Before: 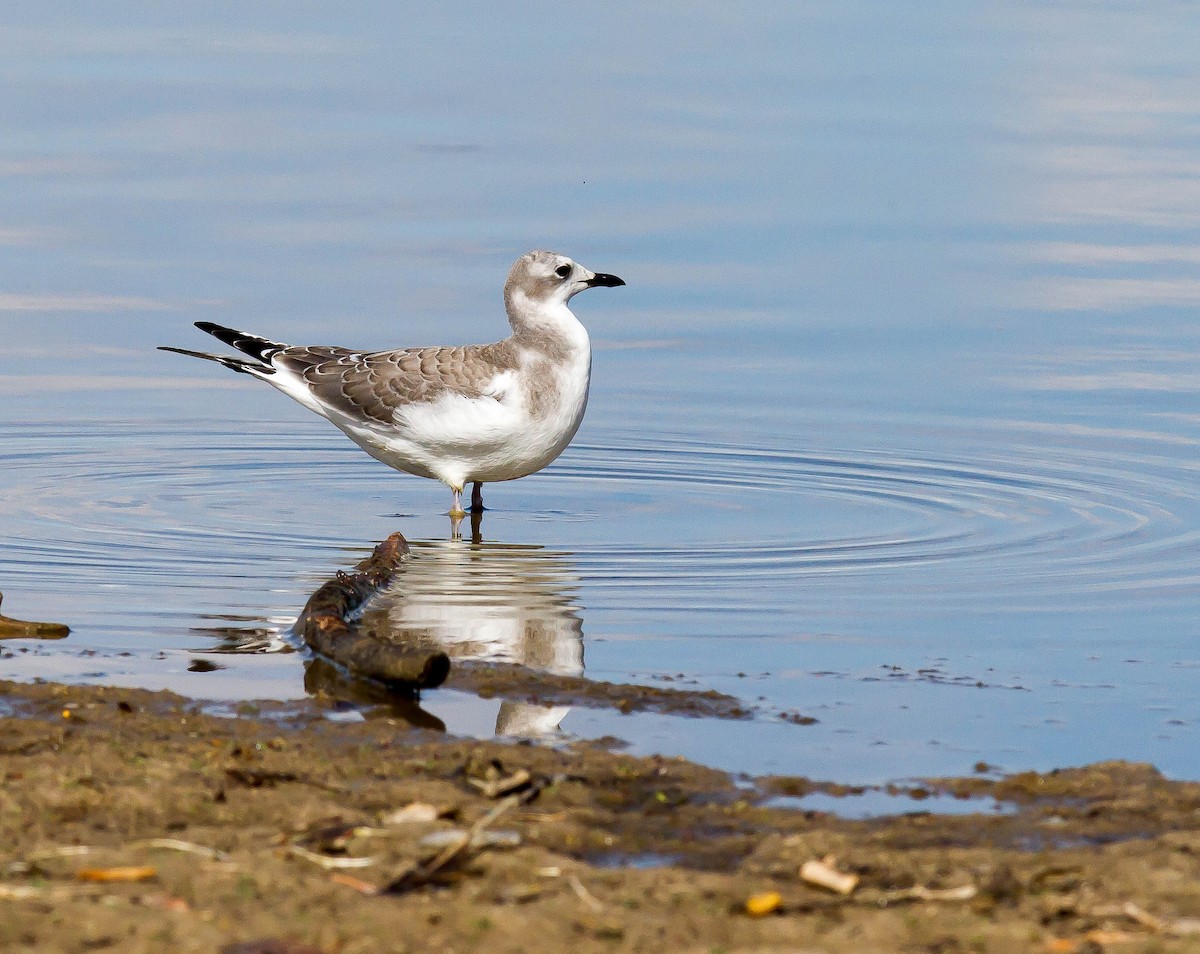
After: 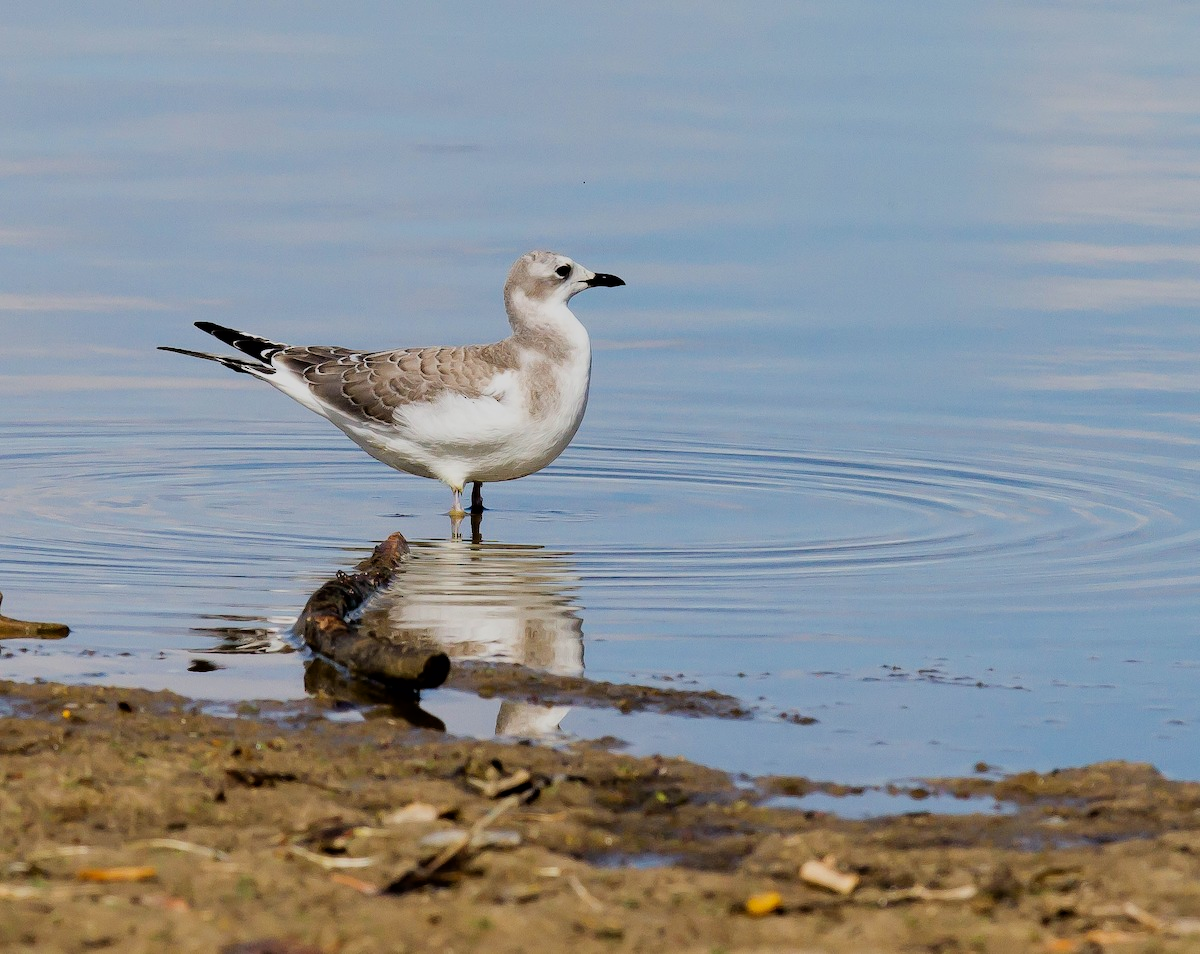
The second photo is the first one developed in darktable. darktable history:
filmic rgb: black relative exposure -7.71 EV, white relative exposure 4.37 EV, hardness 3.76, latitude 38.82%, contrast 0.969, highlights saturation mix 9.4%, shadows ↔ highlights balance 4.66%, color science v6 (2022)
